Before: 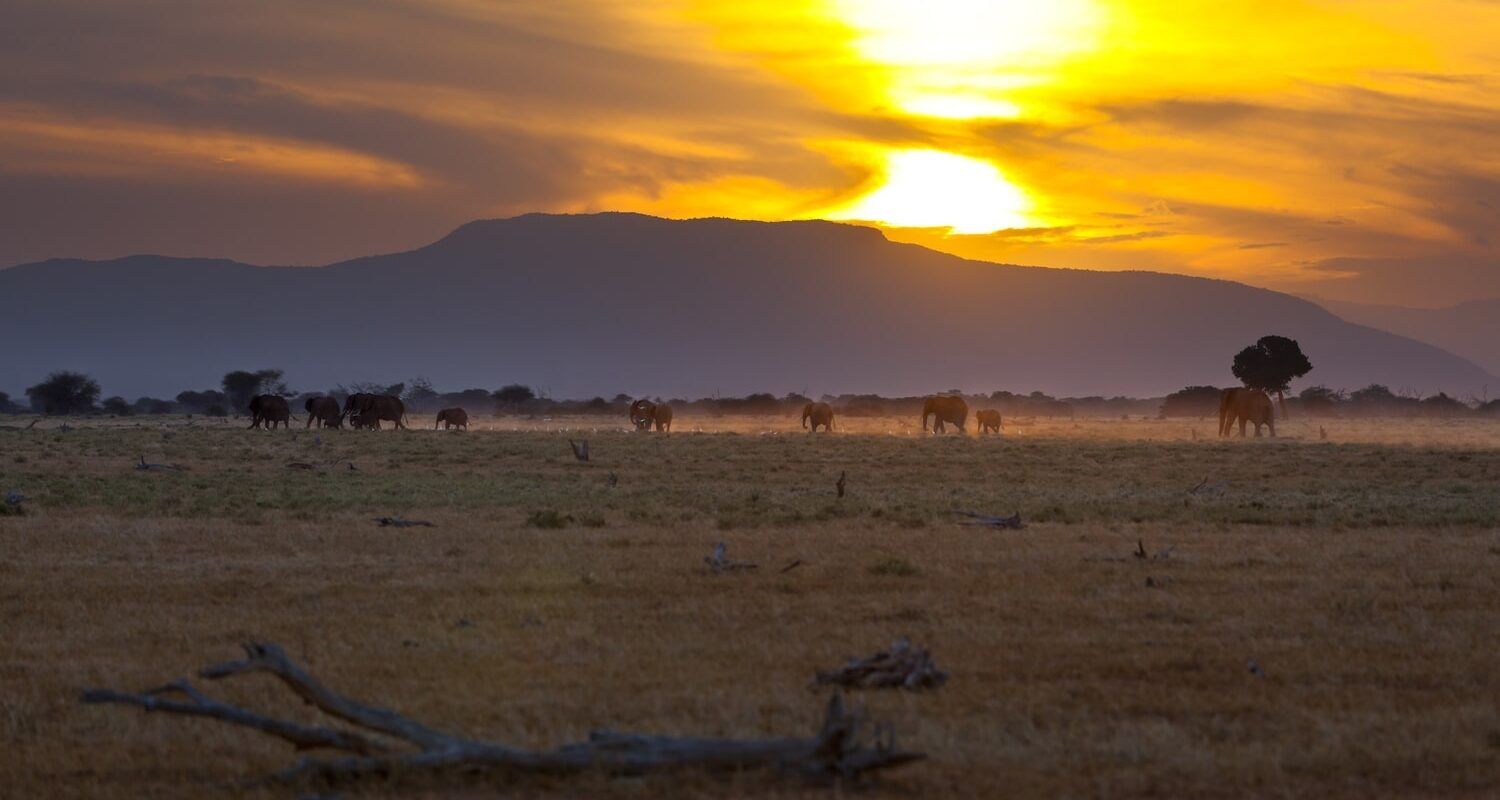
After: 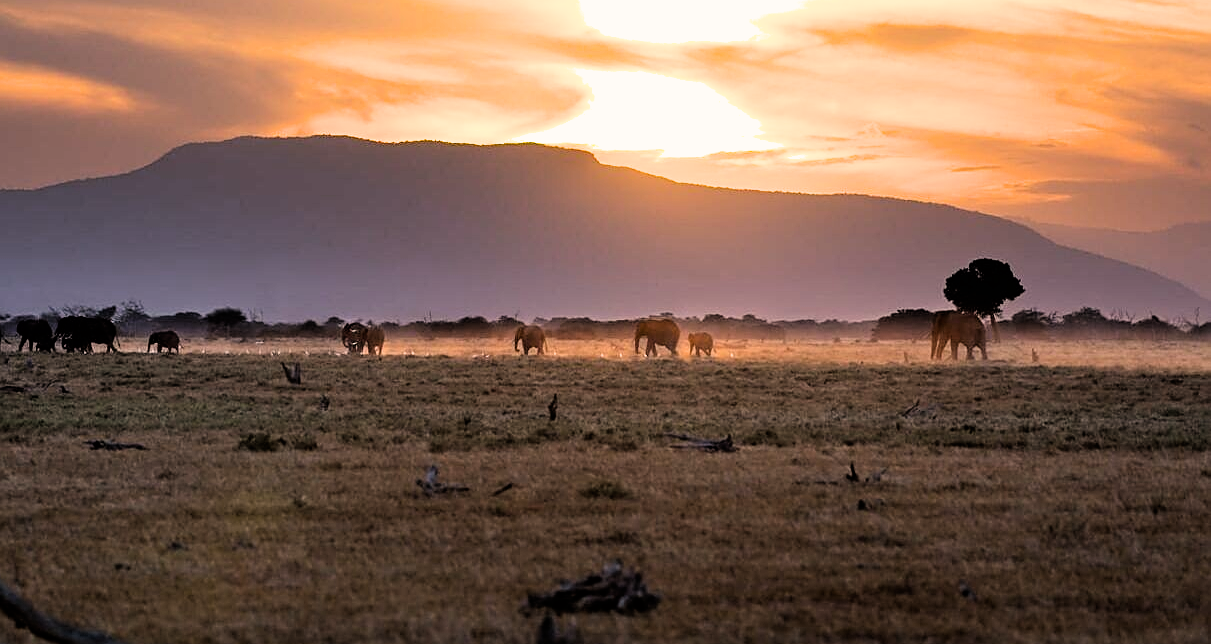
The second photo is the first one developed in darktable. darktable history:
exposure: exposure 0.787 EV, compensate highlight preservation false
color correction: highlights a* 5.98, highlights b* 4.86
sharpen: amount 0.497
crop: left 19.217%, top 9.685%, right 0.001%, bottom 9.711%
filmic rgb: black relative exposure -4.03 EV, white relative exposure 2.99 EV, hardness 3.02, contrast 1.486, color science v6 (2022)
